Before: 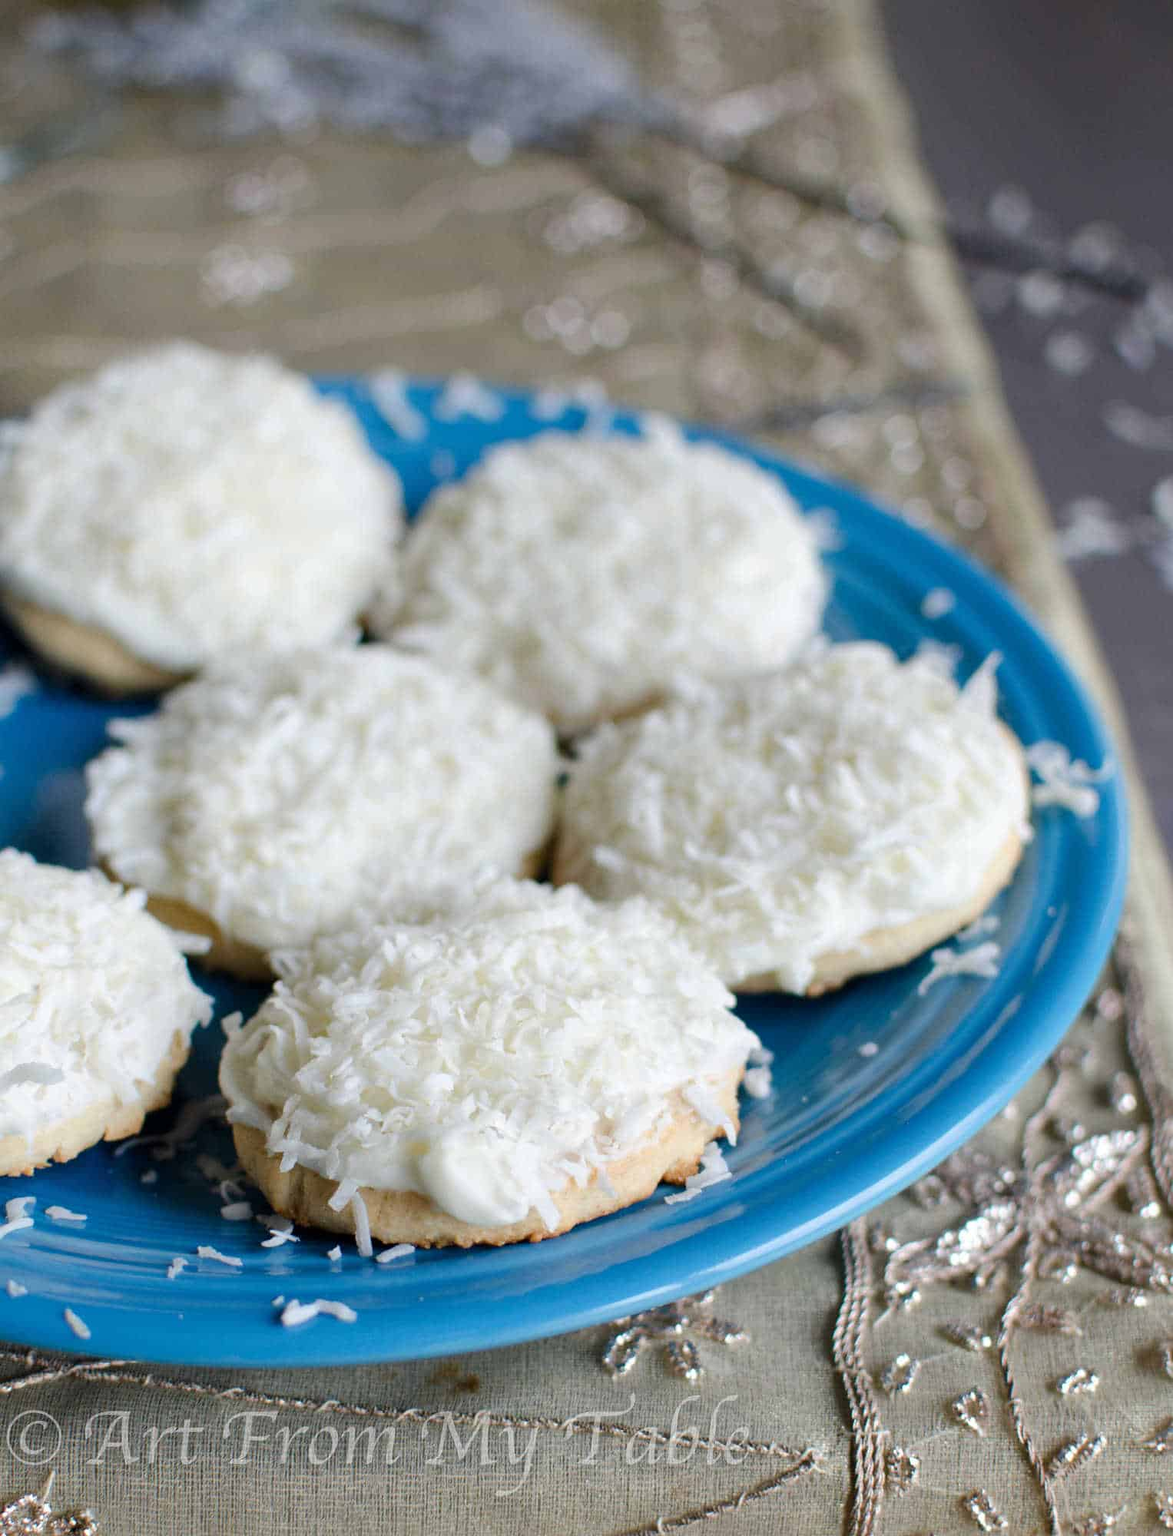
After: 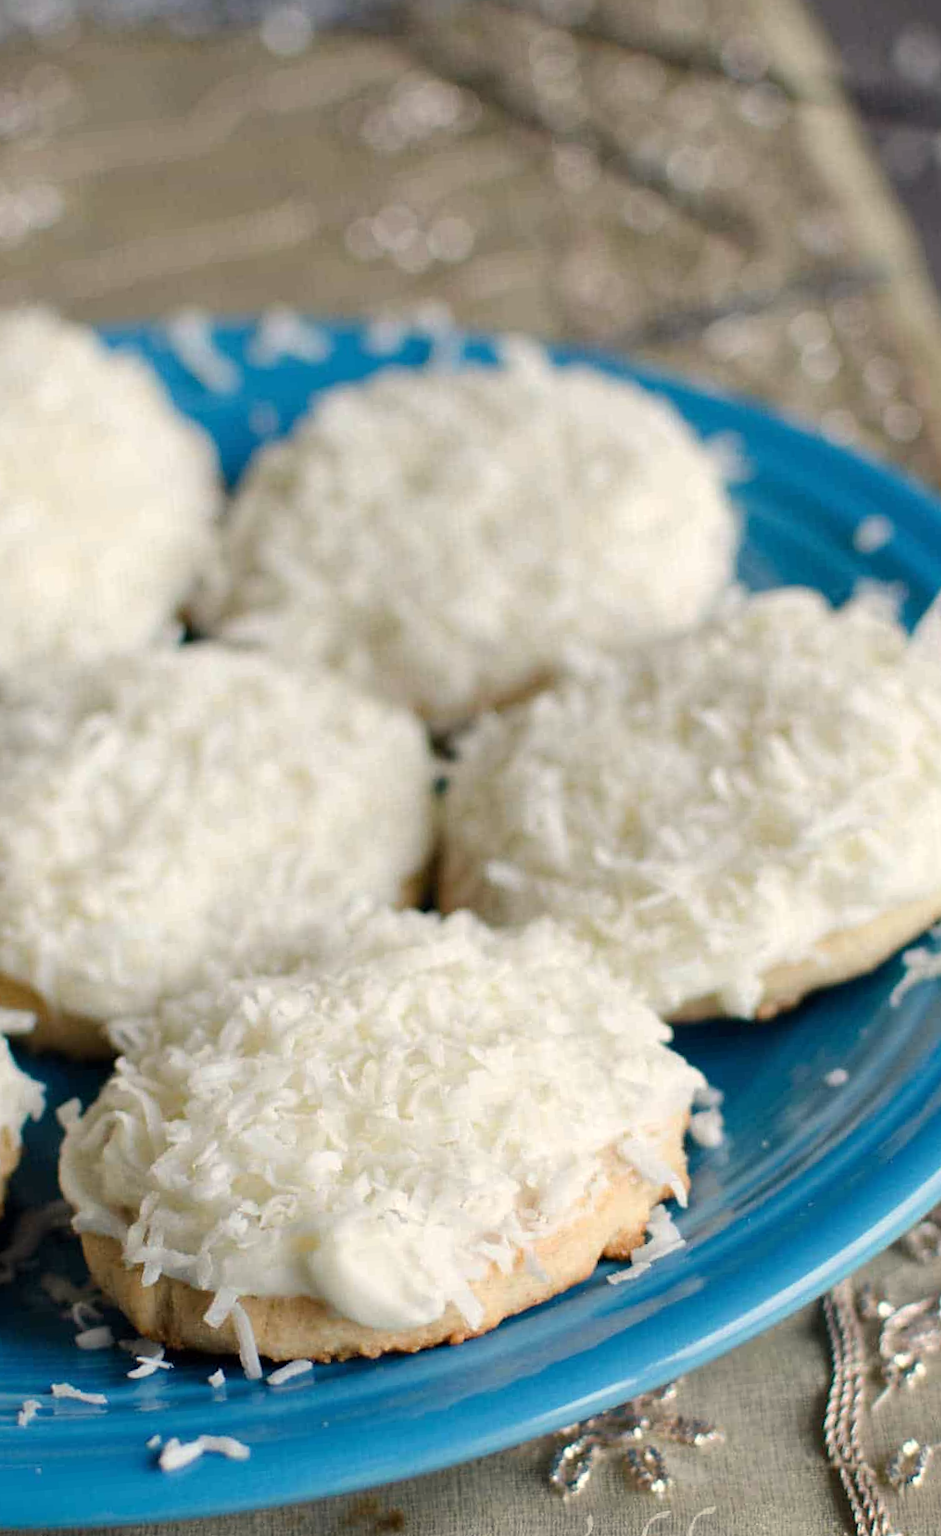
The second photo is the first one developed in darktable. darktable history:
rotate and perspective: rotation -5°, crop left 0.05, crop right 0.952, crop top 0.11, crop bottom 0.89
color calibration: illuminant same as pipeline (D50), adaptation none (bypass)
crop: left 16.899%, right 16.556%
white balance: red 1.045, blue 0.932
